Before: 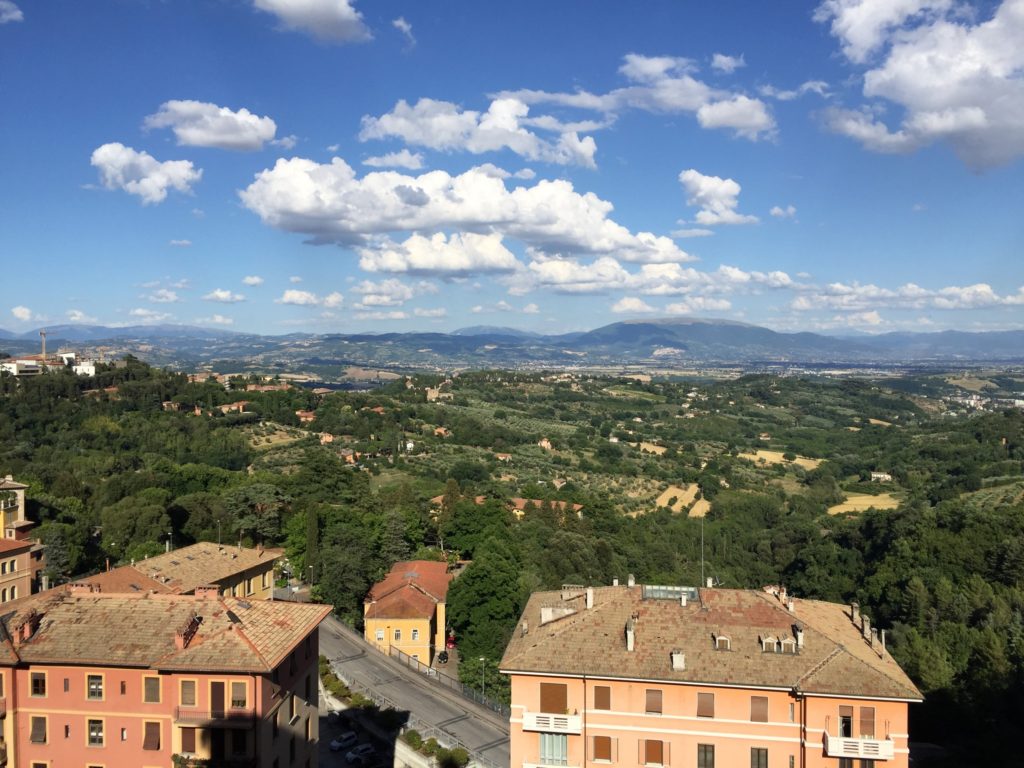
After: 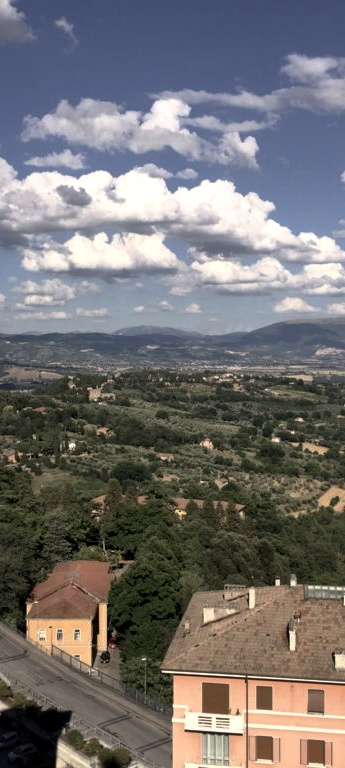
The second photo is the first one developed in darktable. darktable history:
shadows and highlights: shadows 1.51, highlights 41.05
crop: left 33.009%, right 33.242%
local contrast: mode bilateral grid, contrast 20, coarseness 51, detail 139%, midtone range 0.2
base curve: curves: ch0 [(0, 0) (0.595, 0.418) (1, 1)], preserve colors none
color correction: highlights a* 5.55, highlights b* 5.24, saturation 0.646
